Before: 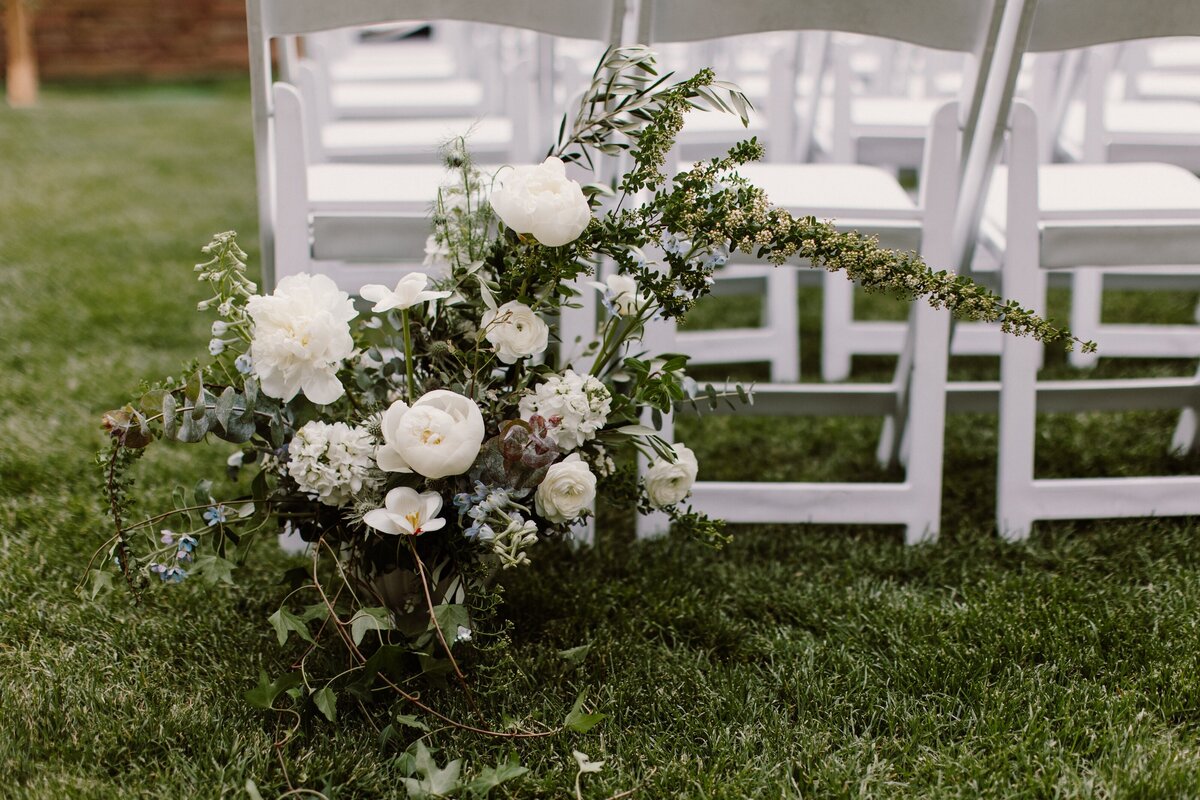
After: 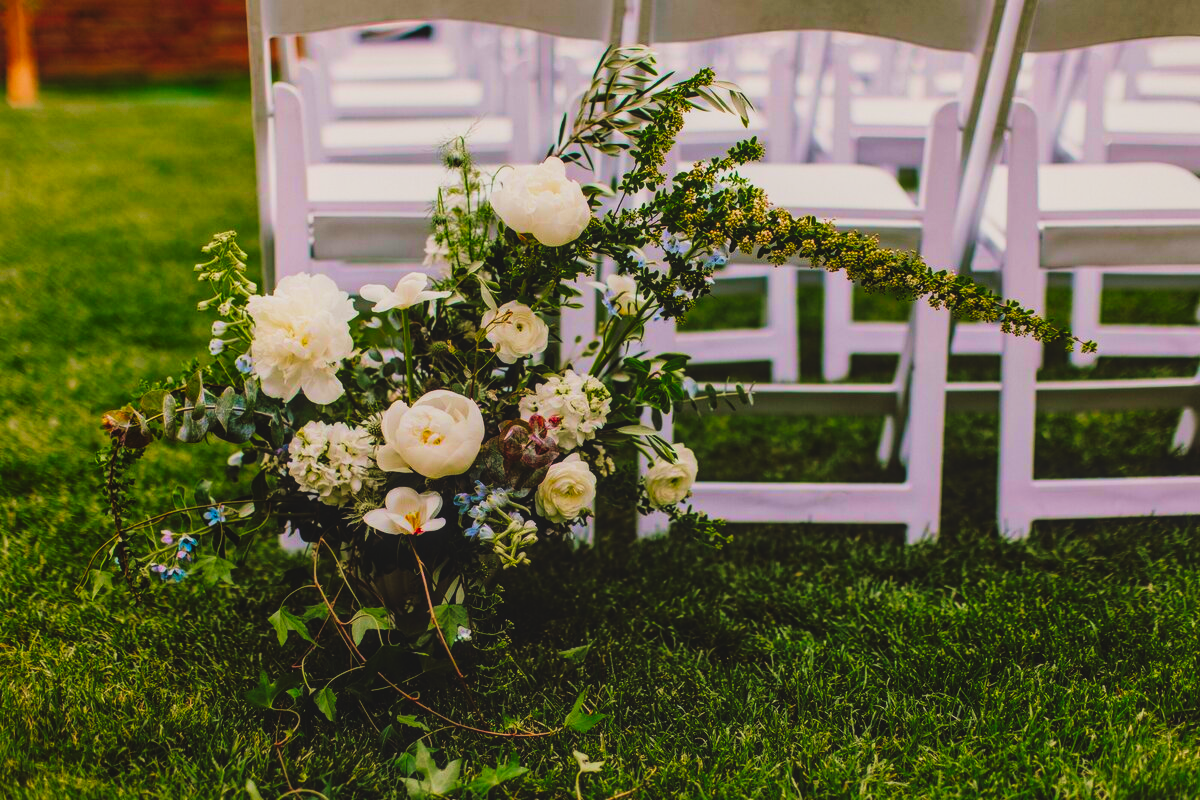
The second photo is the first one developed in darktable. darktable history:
shadows and highlights: on, module defaults
color balance rgb: linear chroma grading › global chroma 15.543%, perceptual saturation grading › global saturation 30.523%, global vibrance 23.861%
contrast brightness saturation: brightness -0.018, saturation 0.342
exposure: black level correction -0.035, exposure -0.498 EV, compensate highlight preservation false
velvia: on, module defaults
filmic rgb: black relative exposure -8.01 EV, white relative exposure 3.98 EV, hardness 4.14, contrast 0.983, color science v4 (2020)
tone curve: curves: ch0 [(0, 0) (0.236, 0.124) (0.373, 0.304) (0.542, 0.593) (0.737, 0.873) (1, 1)]; ch1 [(0, 0) (0.399, 0.328) (0.488, 0.484) (0.598, 0.624) (1, 1)]; ch2 [(0, 0) (0.448, 0.405) (0.523, 0.511) (0.592, 0.59) (1, 1)], preserve colors none
local contrast: on, module defaults
